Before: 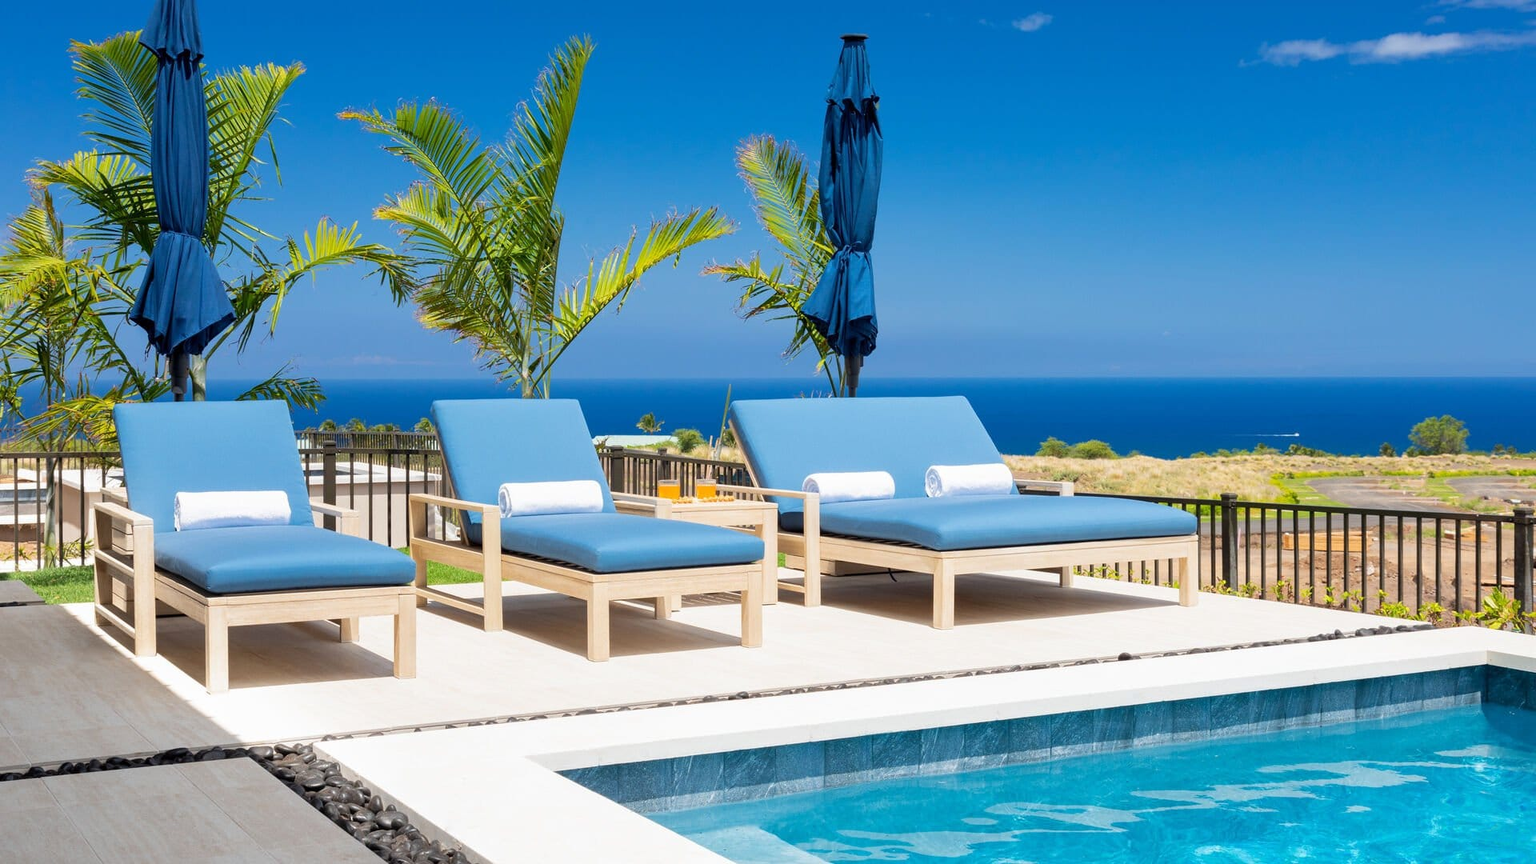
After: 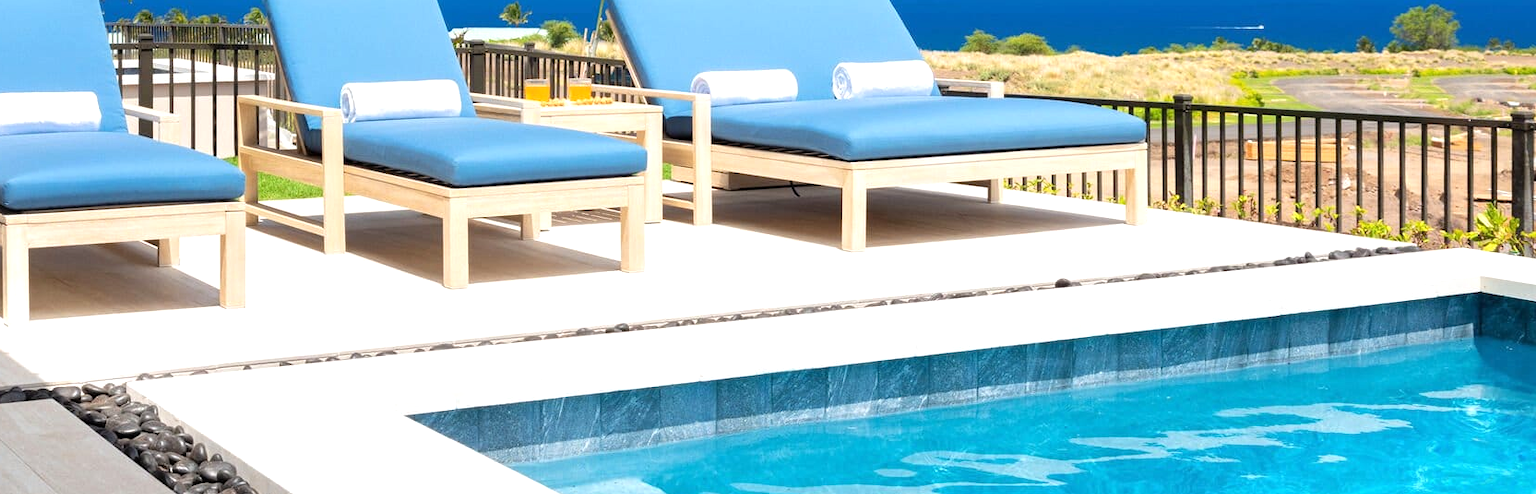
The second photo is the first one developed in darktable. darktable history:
exposure: compensate highlight preservation false
tone equalizer: -8 EV -0.428 EV, -7 EV -0.391 EV, -6 EV -0.299 EV, -5 EV -0.198 EV, -3 EV 0.207 EV, -2 EV 0.344 EV, -1 EV 0.392 EV, +0 EV 0.416 EV
crop and rotate: left 13.265%, top 47.621%, bottom 2.726%
